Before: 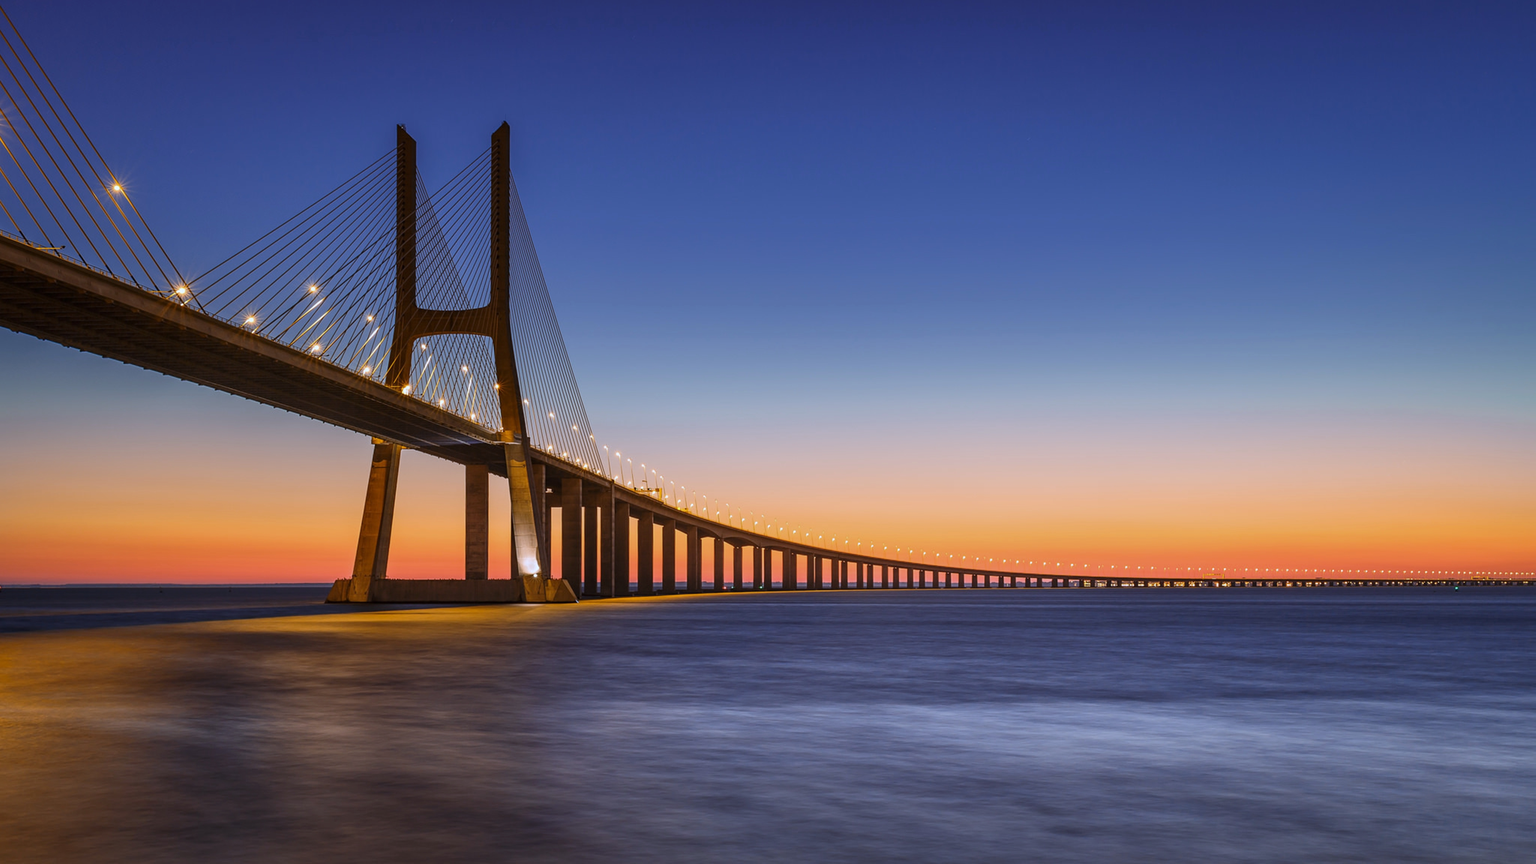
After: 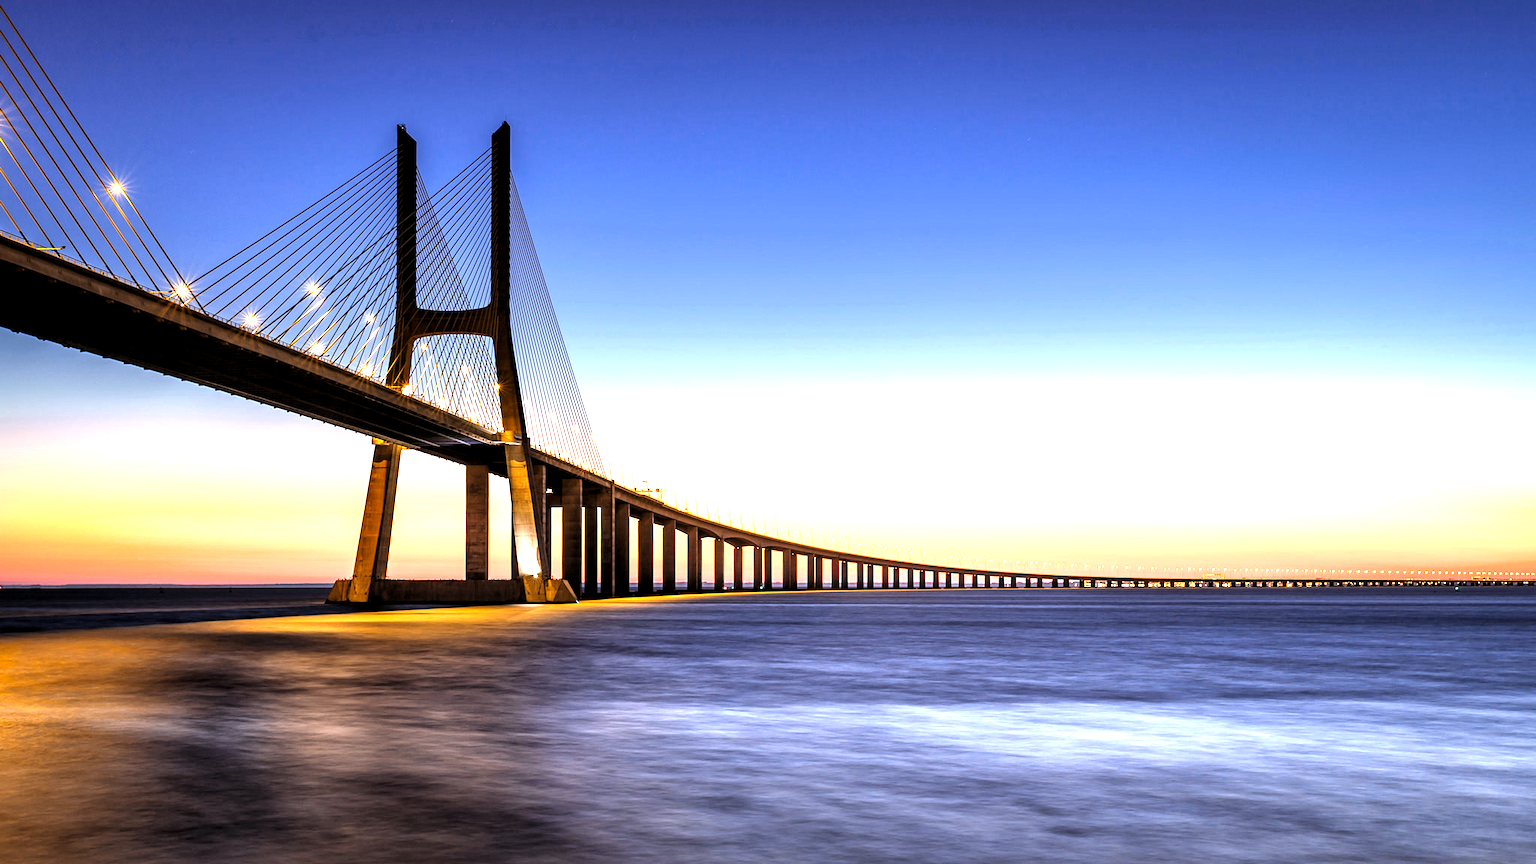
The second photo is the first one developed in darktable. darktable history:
levels: levels [0.012, 0.367, 0.697]
local contrast: mode bilateral grid, contrast 20, coarseness 50, detail 120%, midtone range 0.2
exposure: black level correction 0, exposure 0.499 EV, compensate highlight preservation false
filmic rgb: black relative exposure -4.9 EV, white relative exposure 2.84 EV, hardness 3.71
